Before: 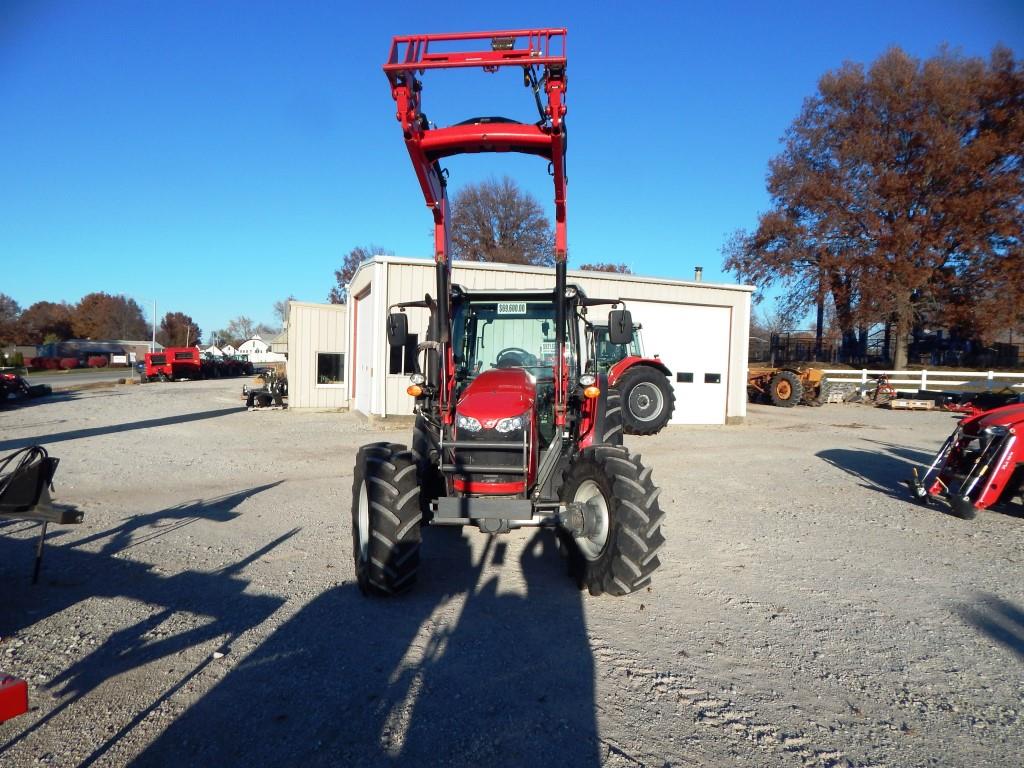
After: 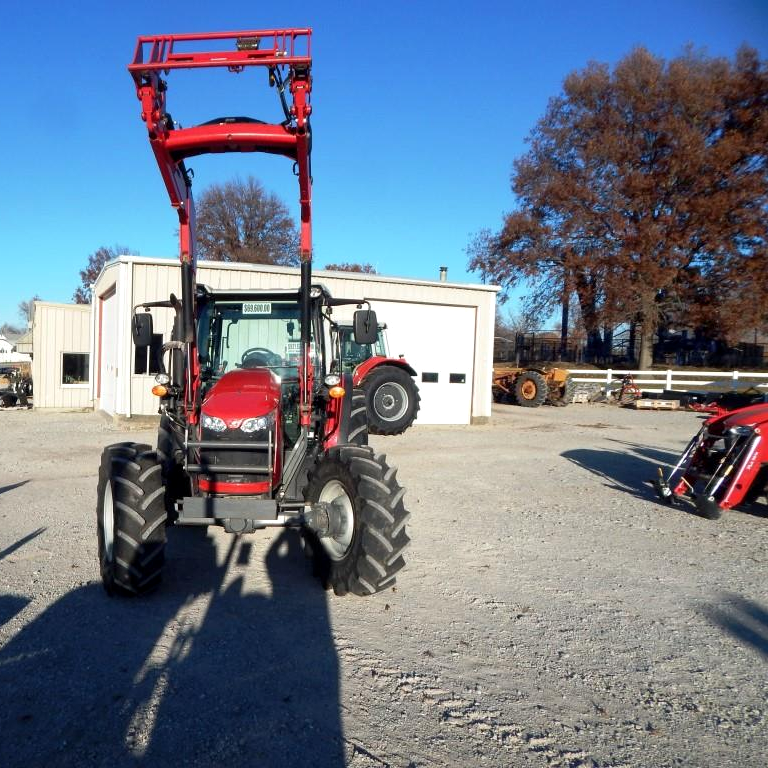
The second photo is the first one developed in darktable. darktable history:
crop and rotate: left 24.973%
local contrast: highlights 107%, shadows 101%, detail 119%, midtone range 0.2
